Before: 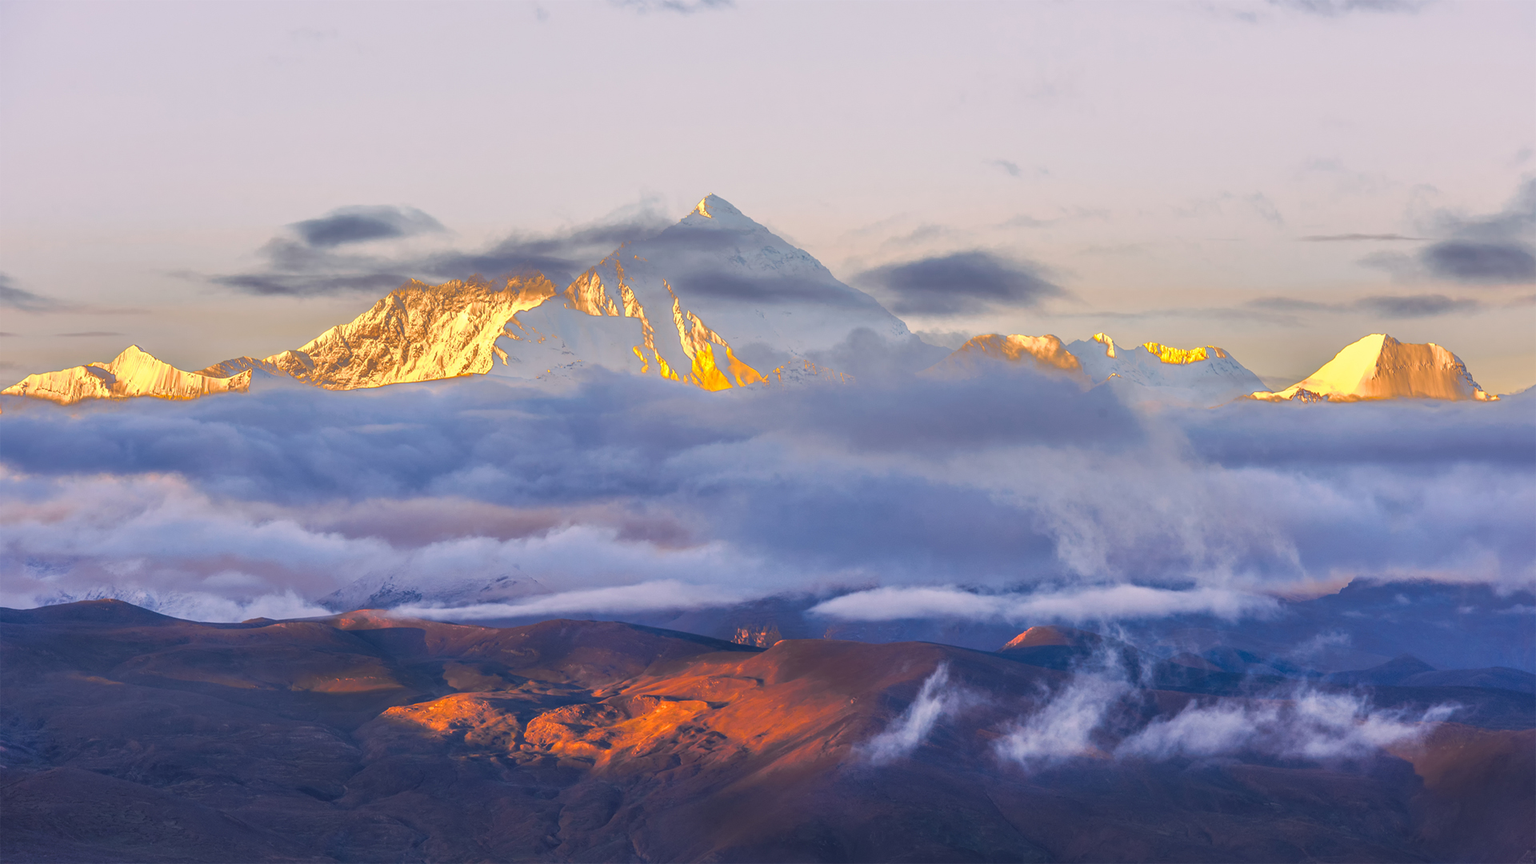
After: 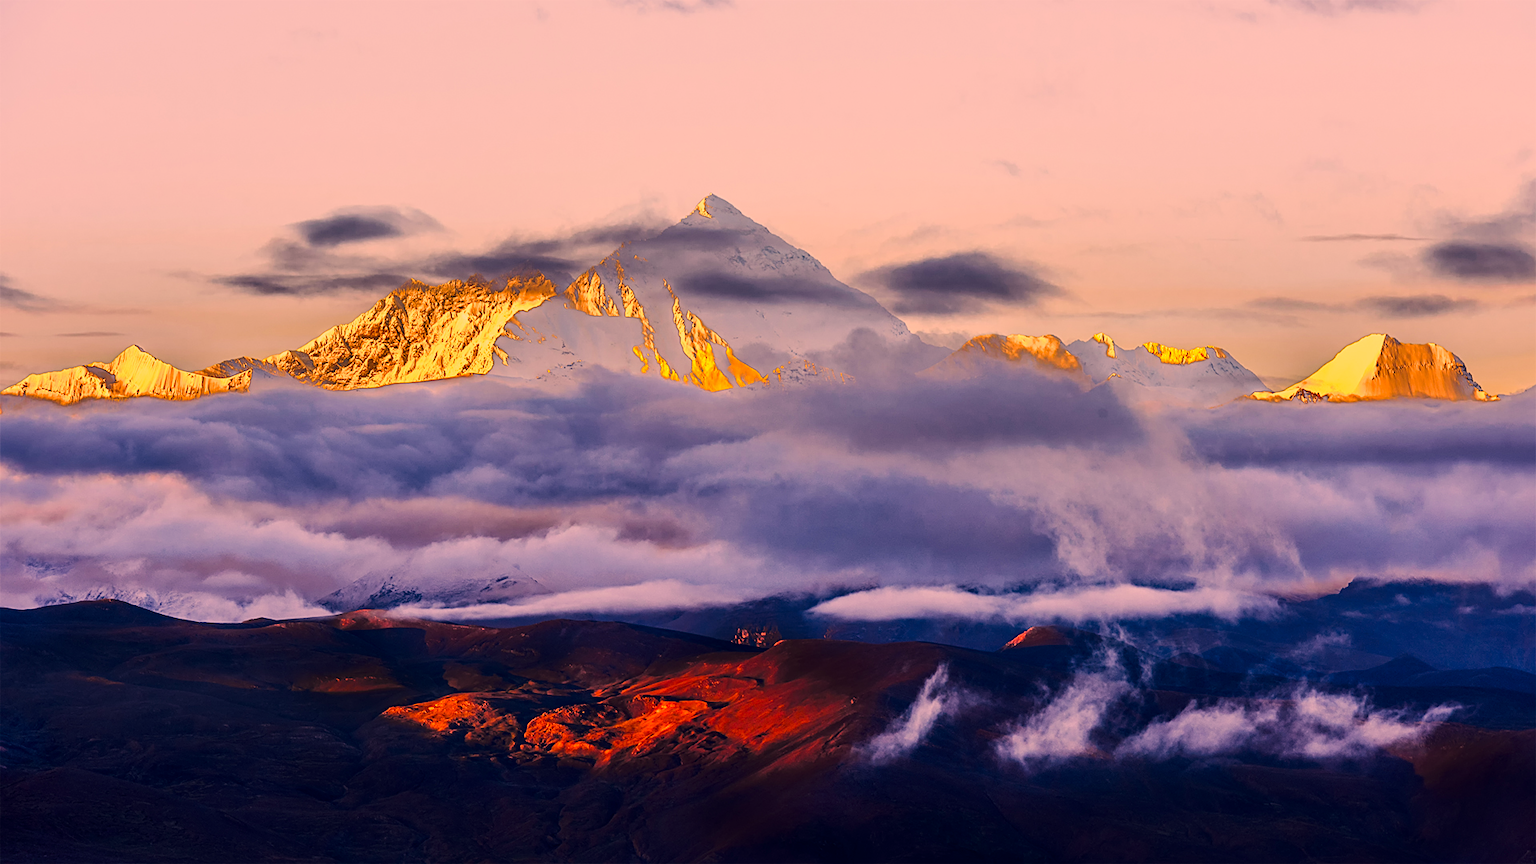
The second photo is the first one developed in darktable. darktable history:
contrast brightness saturation: contrast 0.22, brightness -0.19, saturation 0.24
color correction: highlights a* 21.88, highlights b* 22.25
filmic rgb: black relative exposure -5 EV, hardness 2.88, contrast 1.3, highlights saturation mix -30%
sharpen: on, module defaults
